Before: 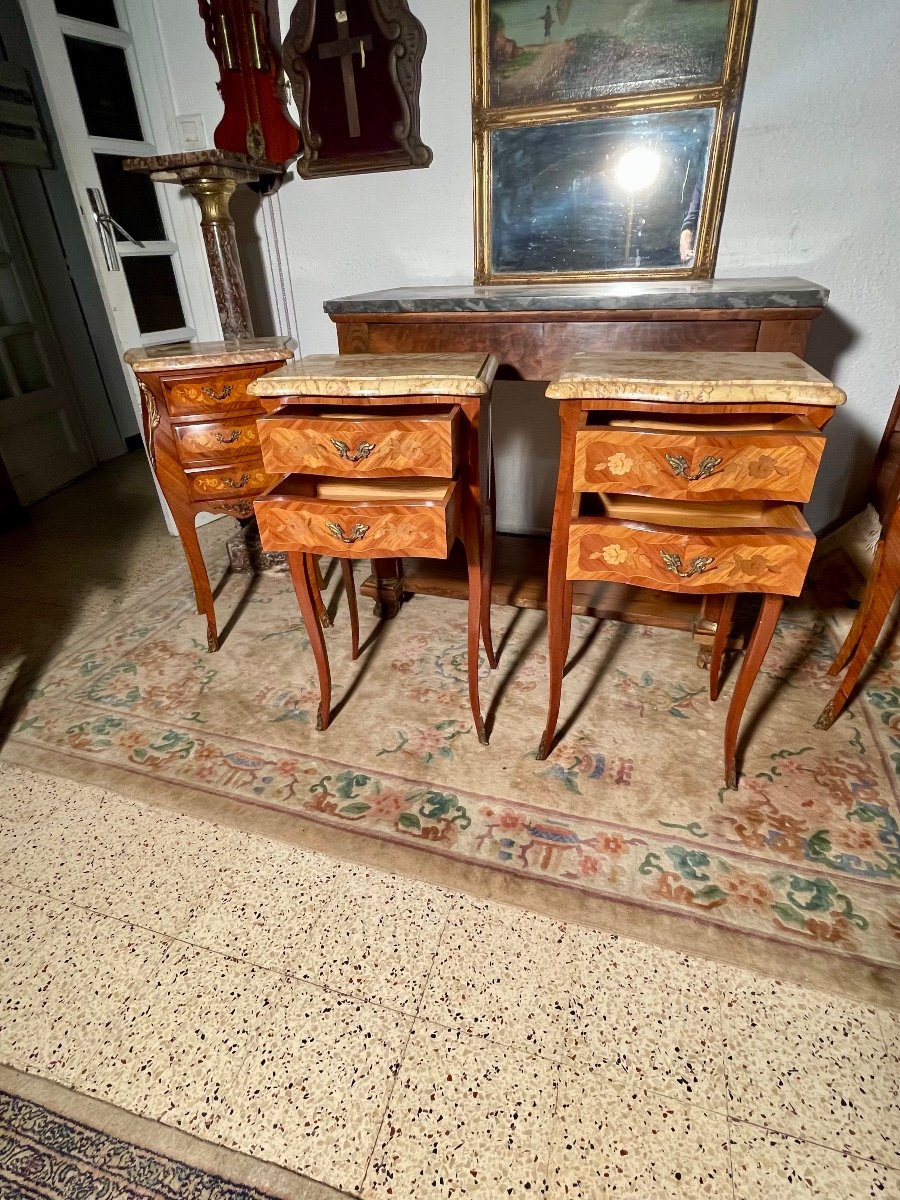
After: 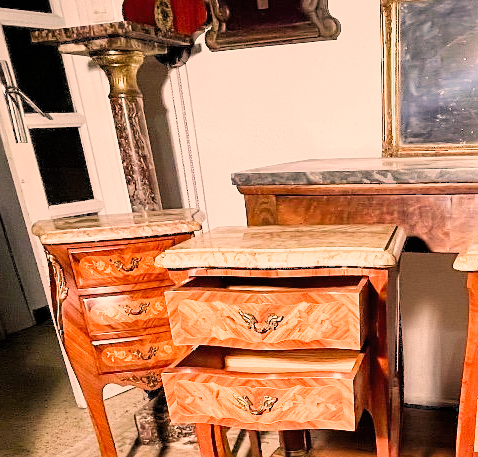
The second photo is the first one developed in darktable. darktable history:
color correction: highlights a* 17.72, highlights b* 18.45
filmic rgb: black relative exposure -7.65 EV, white relative exposure 4.56 EV, hardness 3.61, add noise in highlights 0.001, preserve chrominance luminance Y, color science v3 (2019), use custom middle-gray values true, contrast in highlights soft
sharpen: radius 1.893, amount 0.407, threshold 1.659
crop: left 10.265%, top 10.698%, right 36.538%, bottom 51.153%
exposure: black level correction 0, exposure 1.511 EV, compensate highlight preservation false
